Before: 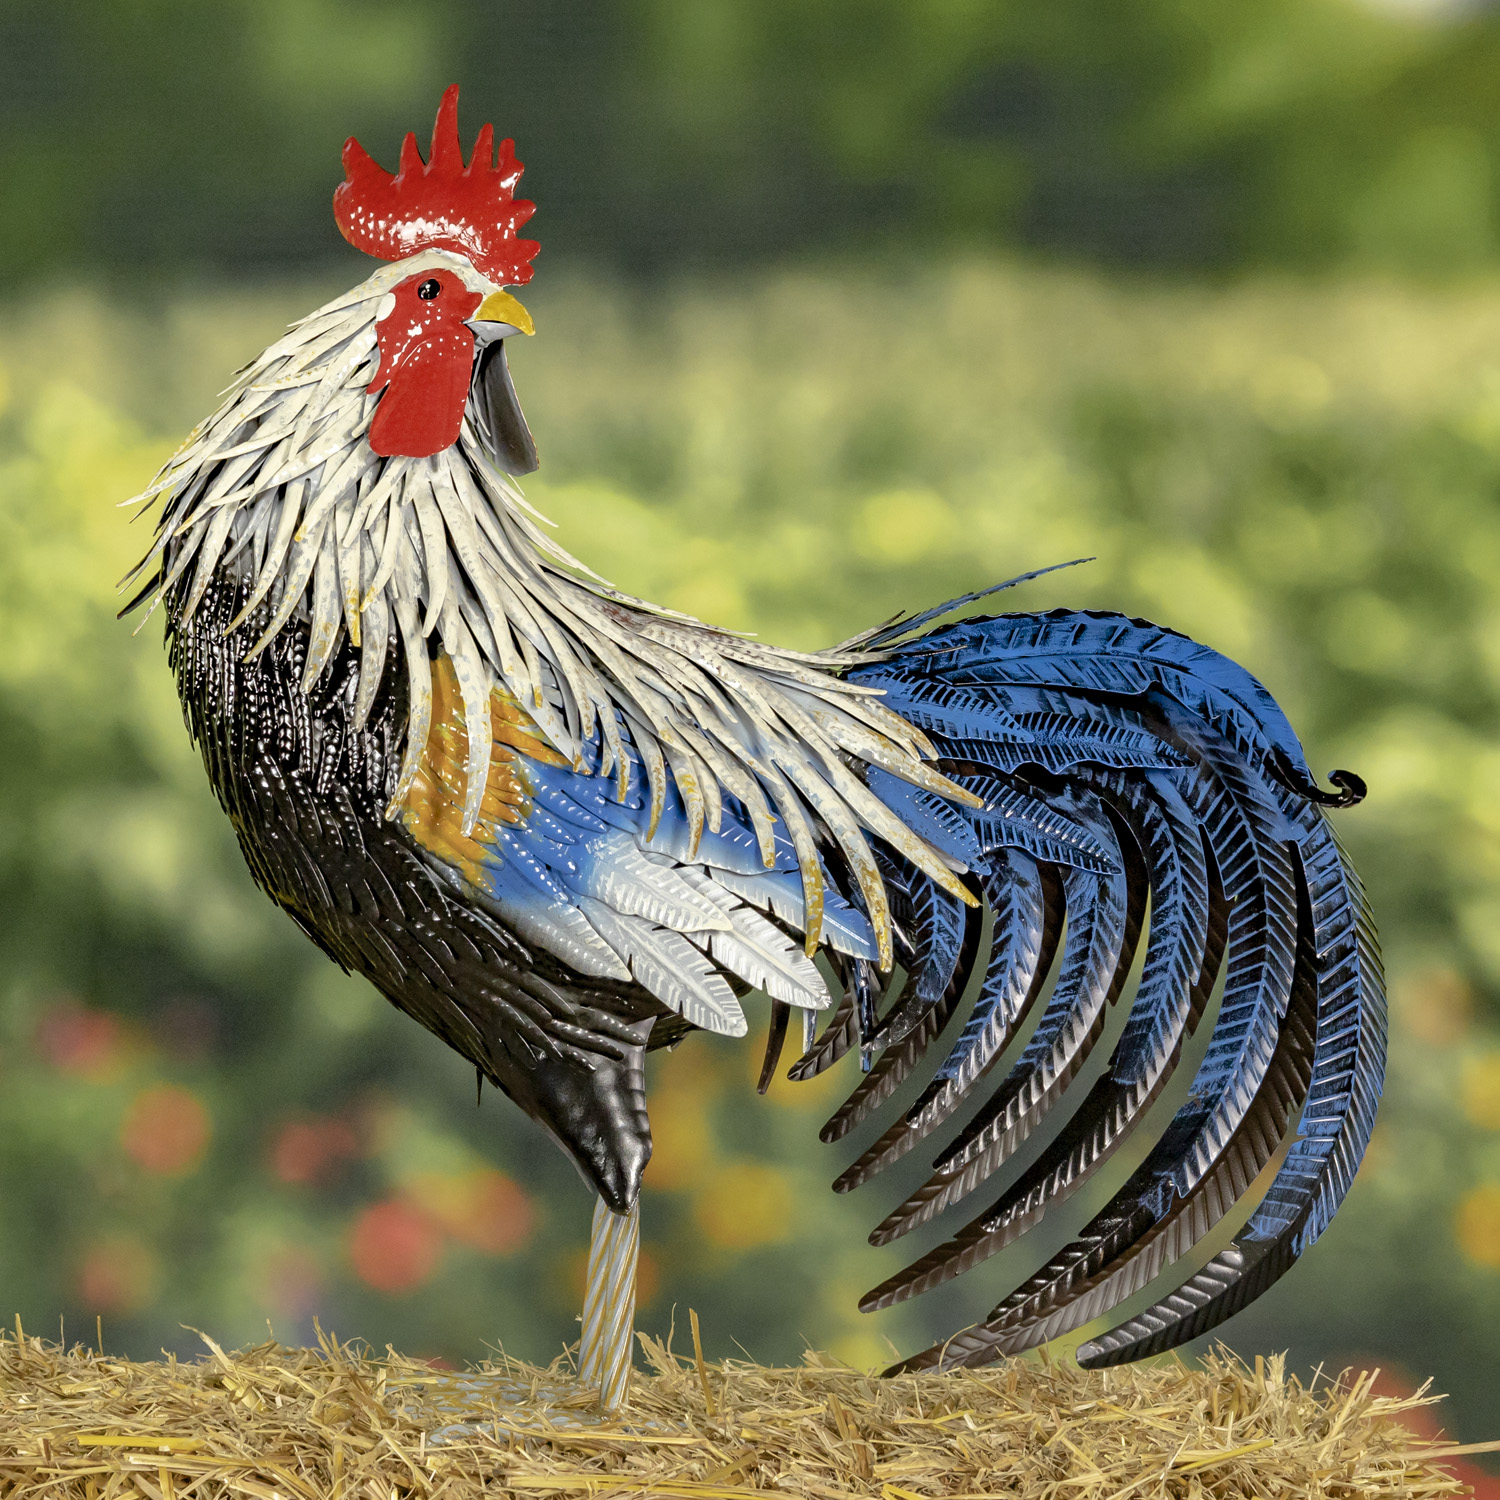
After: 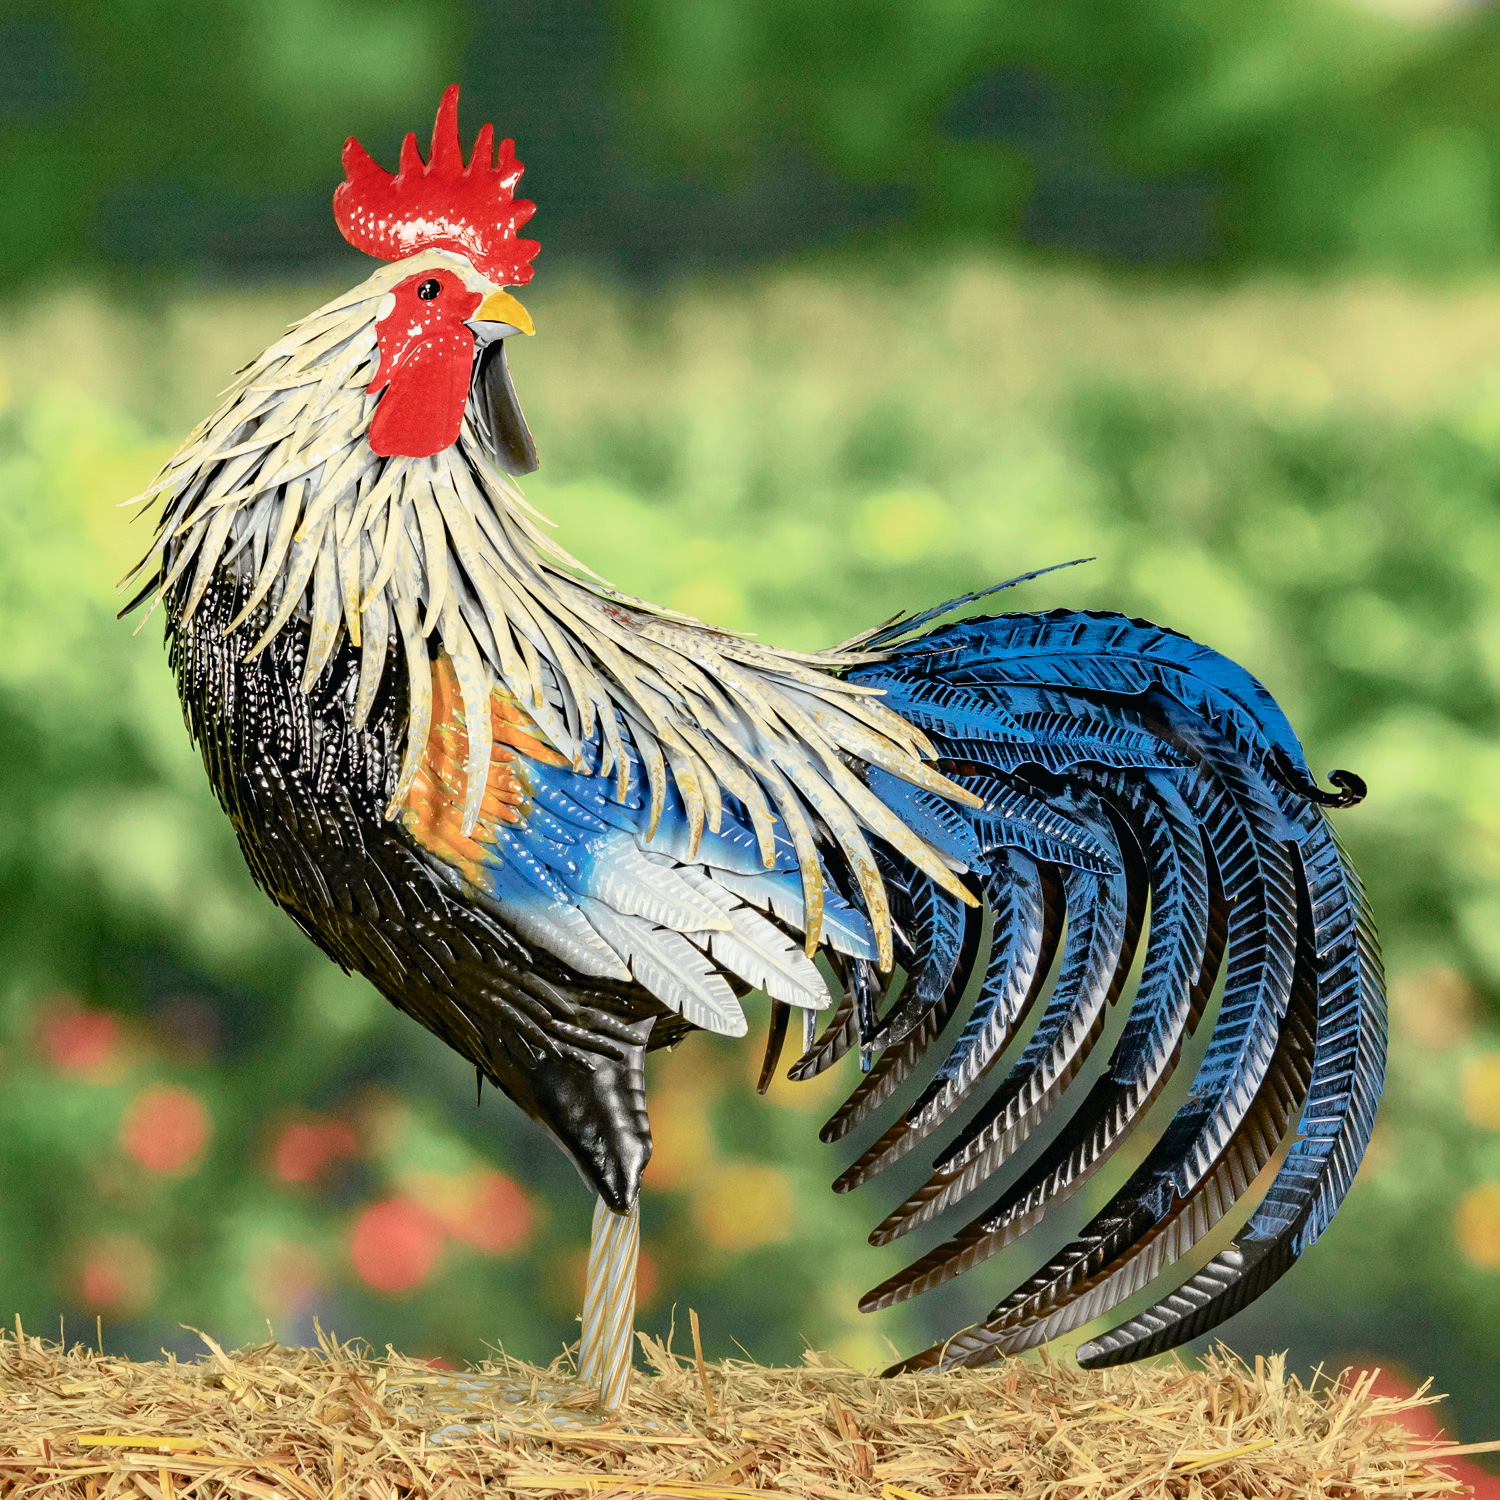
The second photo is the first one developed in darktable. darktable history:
tone curve: curves: ch0 [(0, 0.013) (0.104, 0.103) (0.258, 0.267) (0.448, 0.489) (0.709, 0.794) (0.895, 0.915) (0.994, 0.971)]; ch1 [(0, 0) (0.335, 0.298) (0.446, 0.416) (0.488, 0.488) (0.515, 0.504) (0.581, 0.615) (0.635, 0.661) (1, 1)]; ch2 [(0, 0) (0.314, 0.306) (0.436, 0.447) (0.502, 0.5) (0.538, 0.541) (0.568, 0.603) (0.641, 0.635) (0.717, 0.701) (1, 1)], color space Lab, independent channels, preserve colors none
